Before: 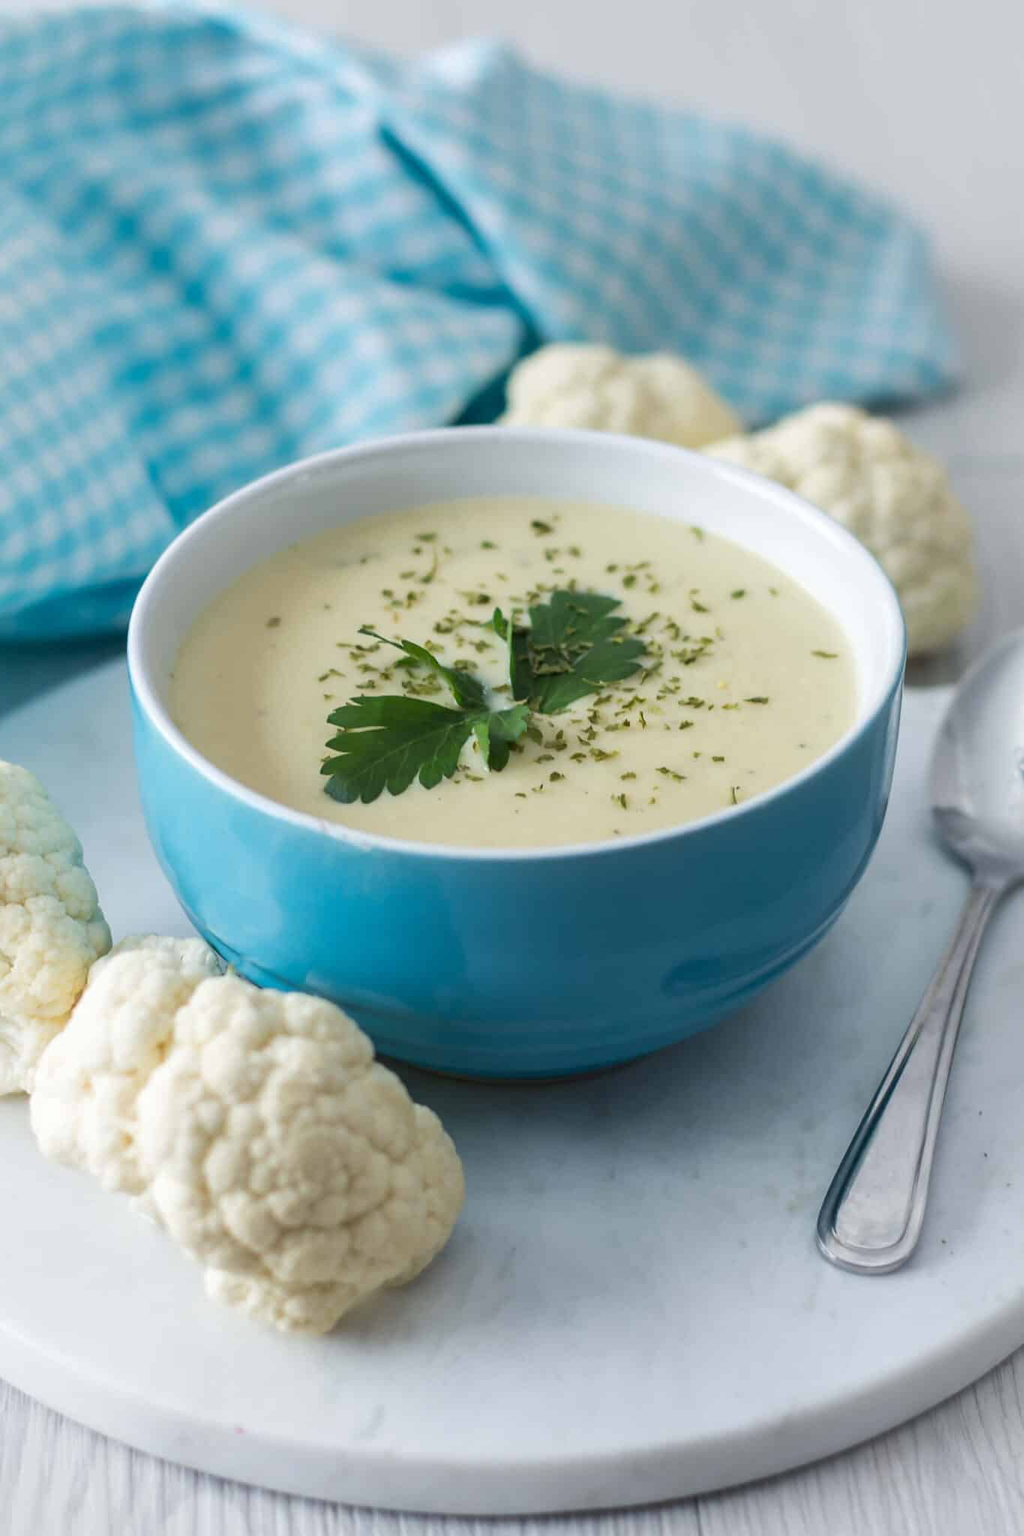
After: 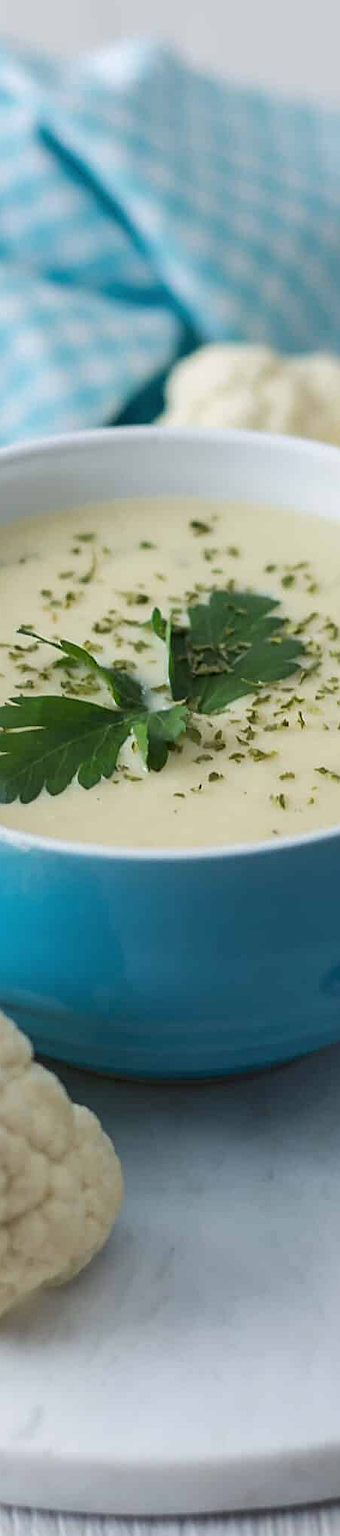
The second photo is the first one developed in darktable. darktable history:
contrast brightness saturation: saturation -0.05
crop: left 33.36%, right 33.36%
sharpen: on, module defaults
vibrance: on, module defaults
